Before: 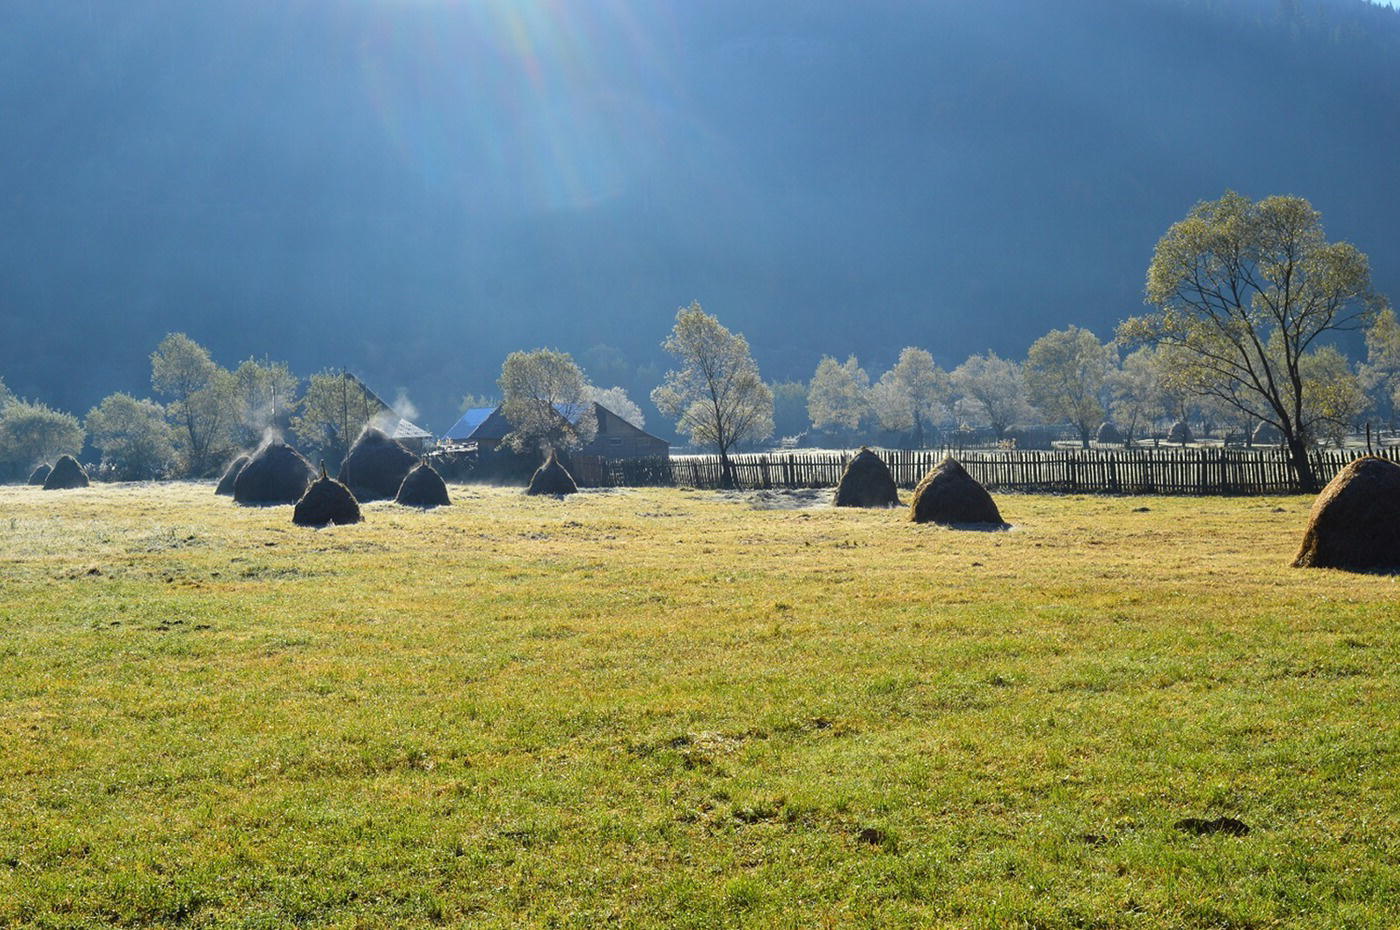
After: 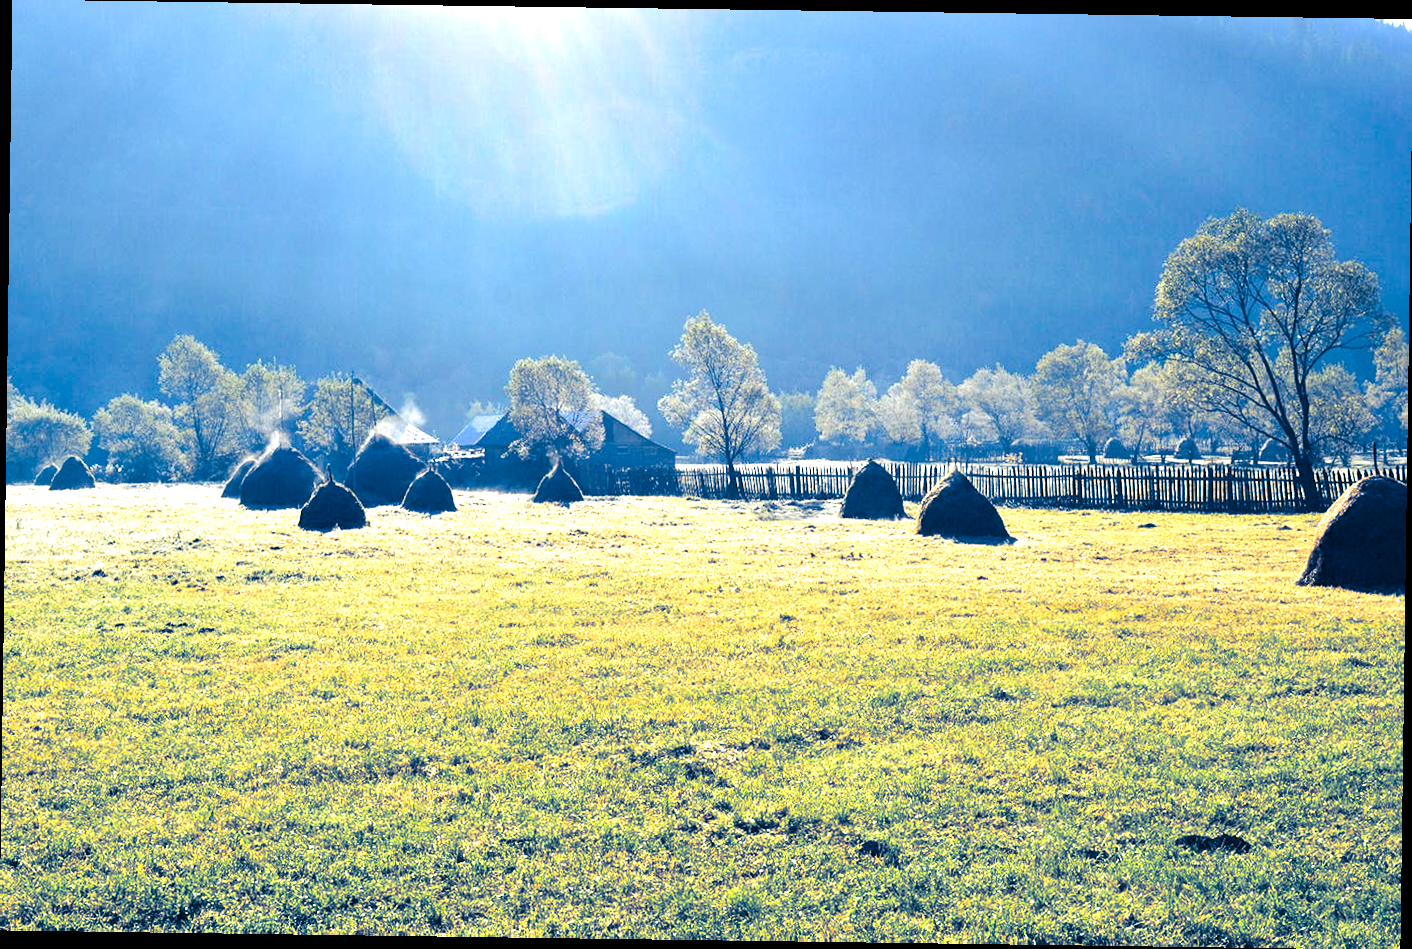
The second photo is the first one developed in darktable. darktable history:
rotate and perspective: rotation 0.8°, automatic cropping off
exposure: exposure 1.089 EV, compensate highlight preservation false
split-toning: shadows › hue 226.8°, shadows › saturation 1, highlights › saturation 0, balance -61.41
color balance rgb: perceptual saturation grading › global saturation 20%, perceptual saturation grading › highlights -25%, perceptual saturation grading › shadows 50%
